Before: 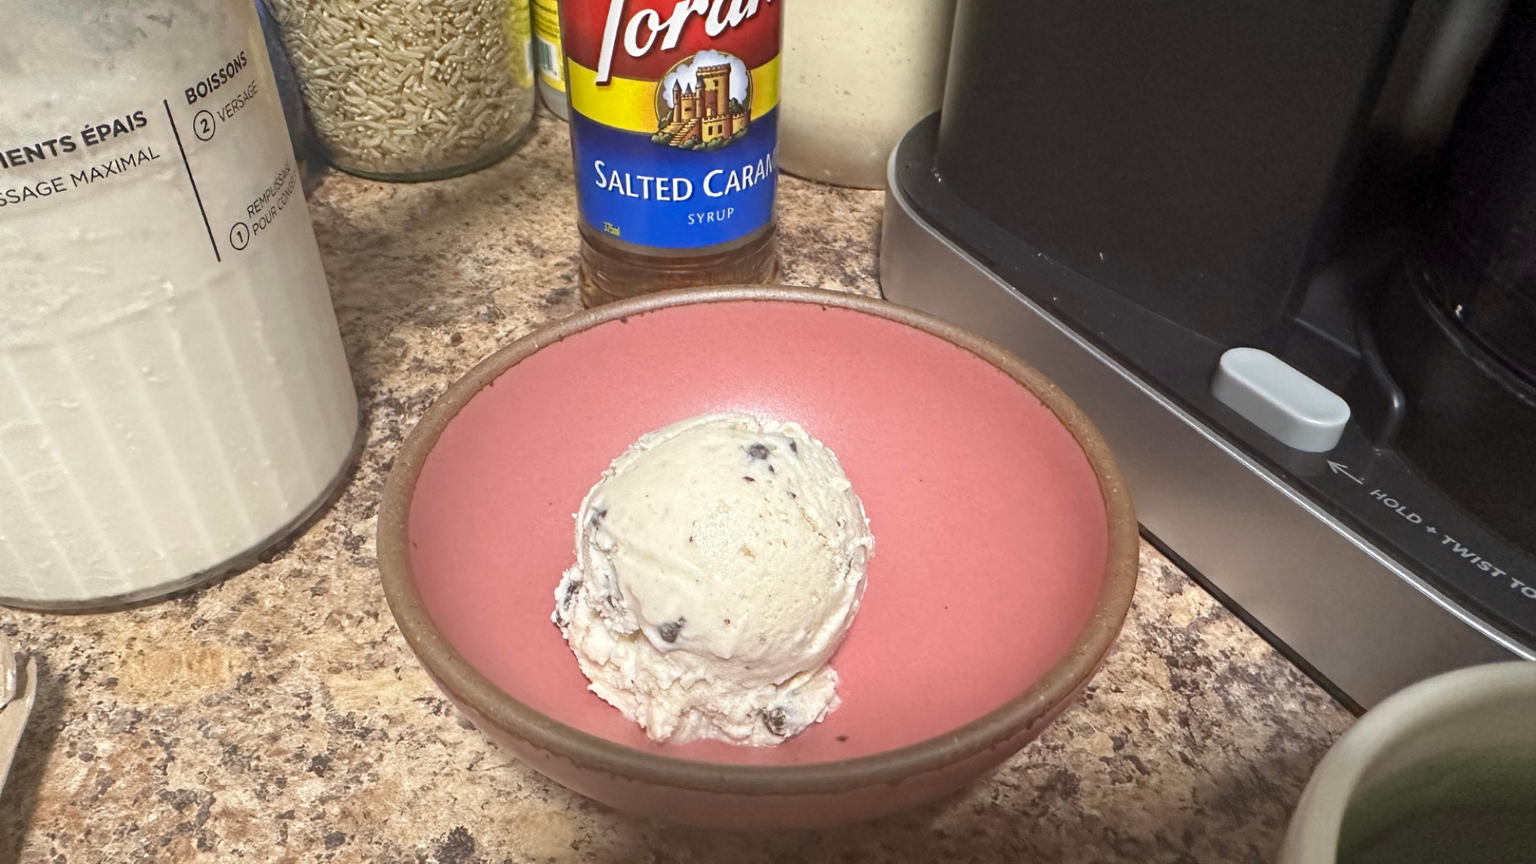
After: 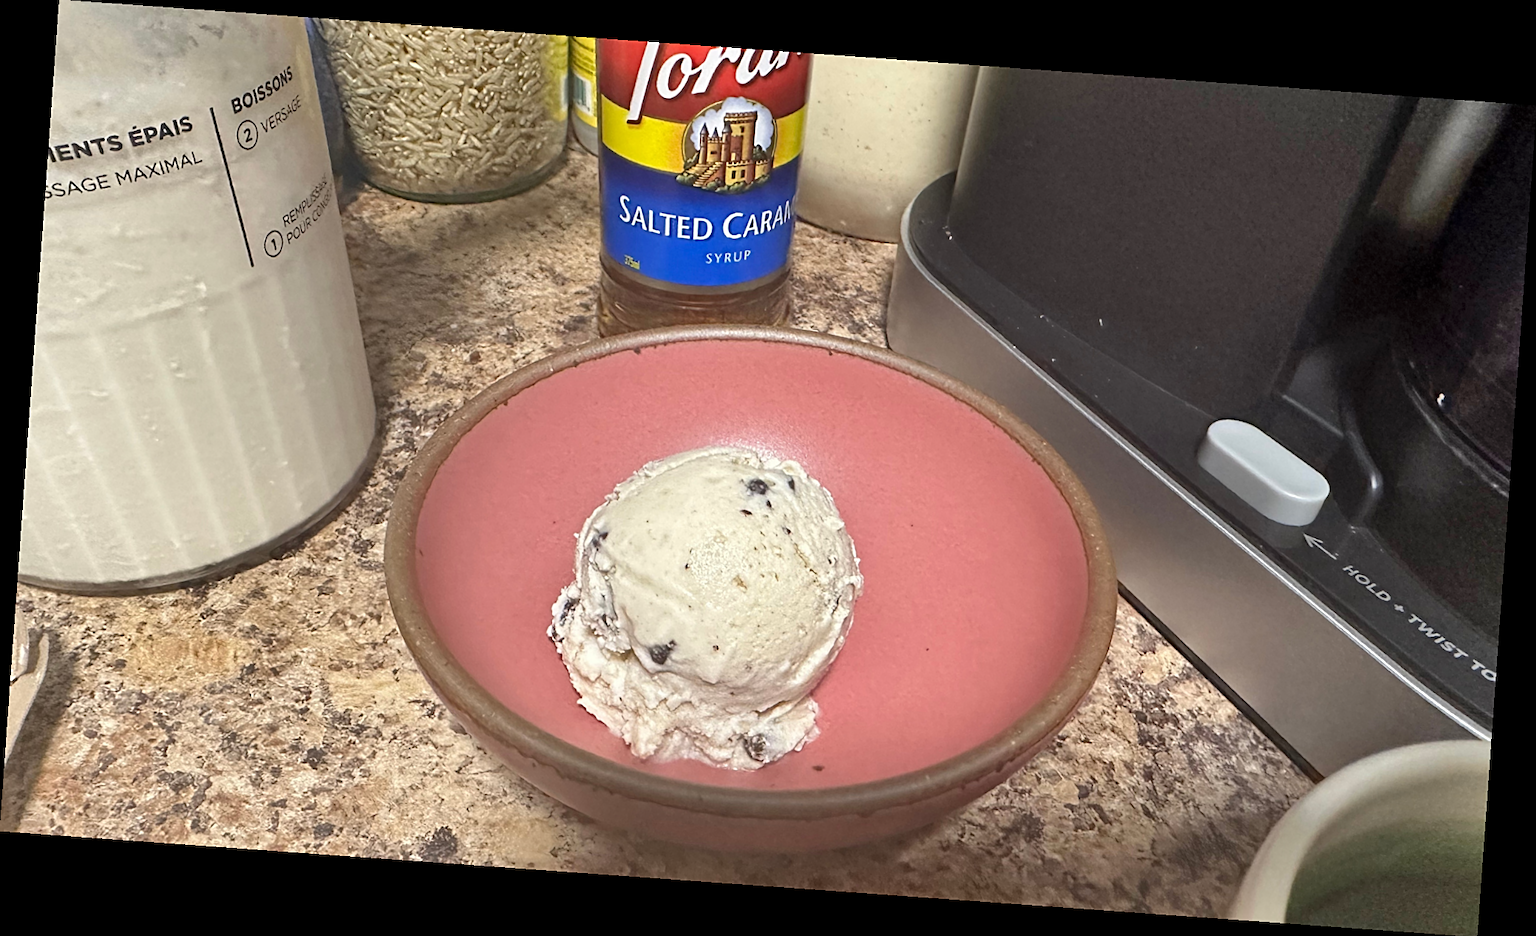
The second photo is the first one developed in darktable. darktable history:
sharpen: on, module defaults
rotate and perspective: rotation 4.1°, automatic cropping off
shadows and highlights: soften with gaussian
